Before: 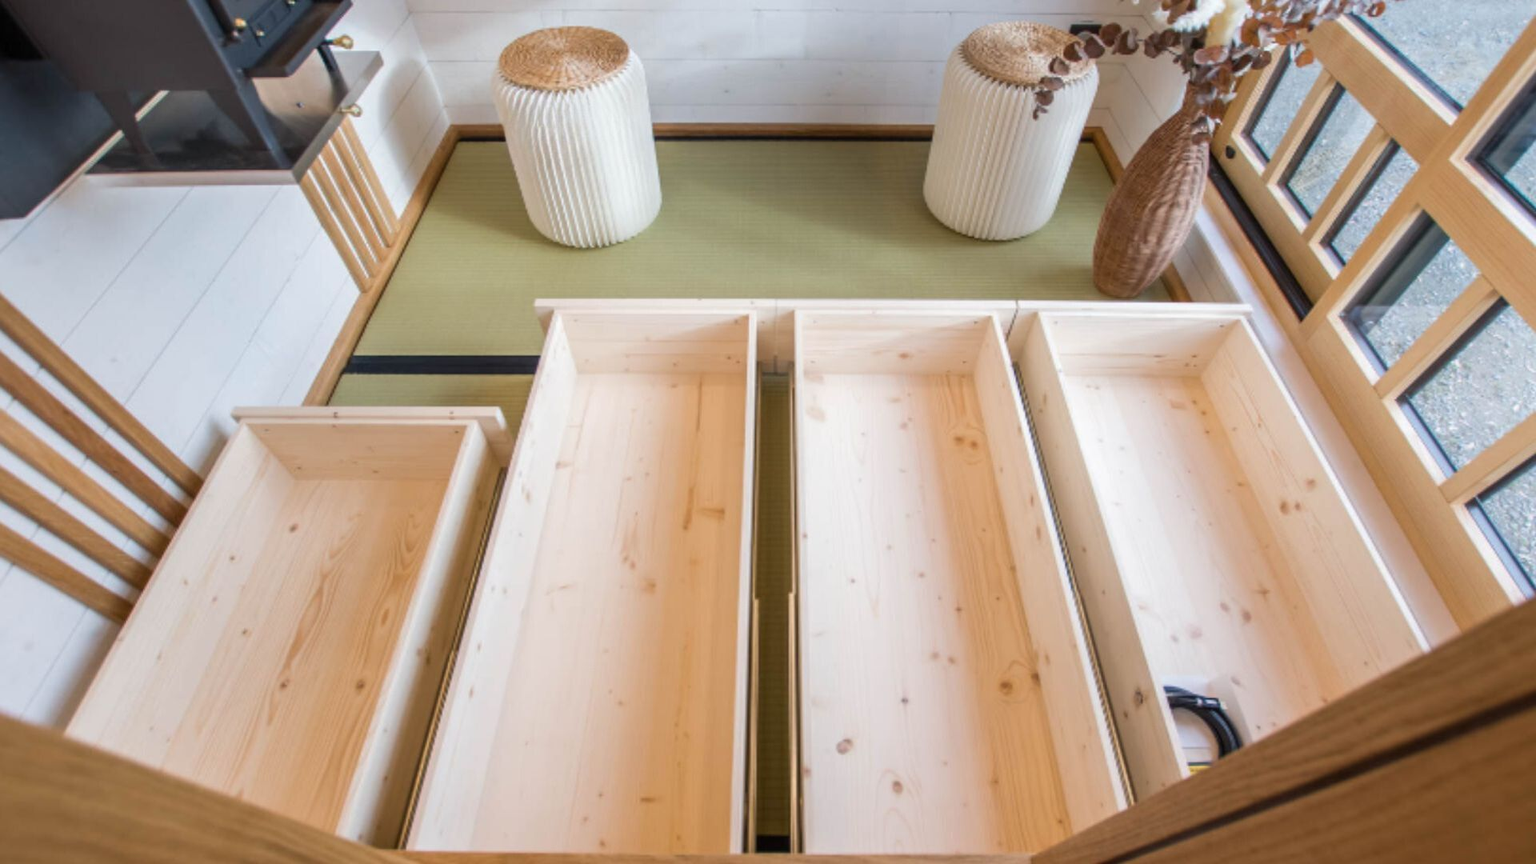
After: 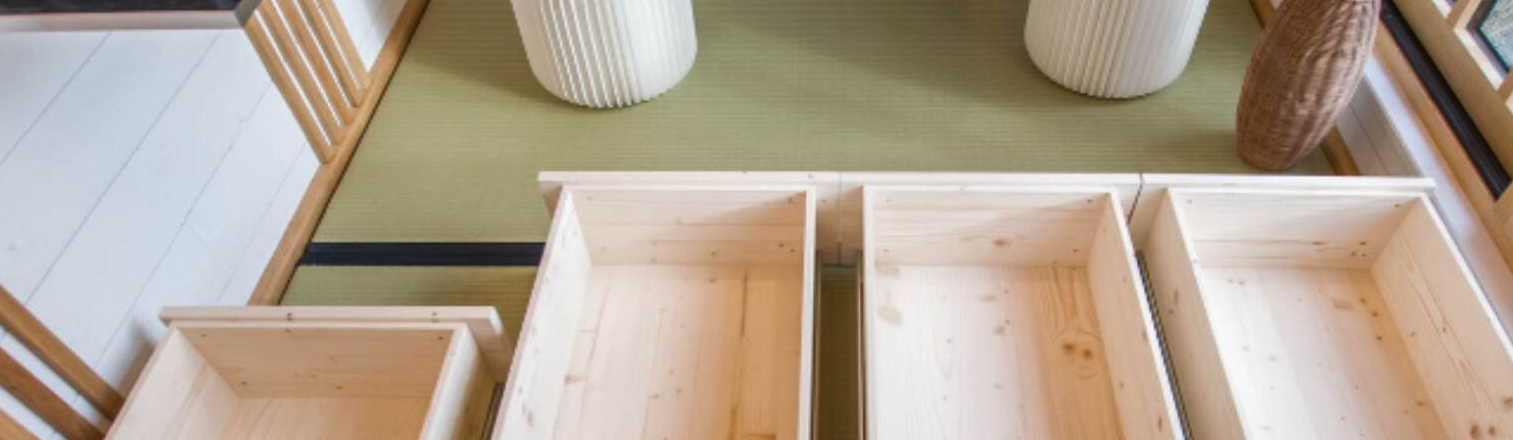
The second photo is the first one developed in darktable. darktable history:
shadows and highlights: radius 337.1, shadows 28.6, highlights color adjustment 45.79%, soften with gaussian
crop: left 6.782%, top 18.708%, right 14.41%, bottom 40.474%
